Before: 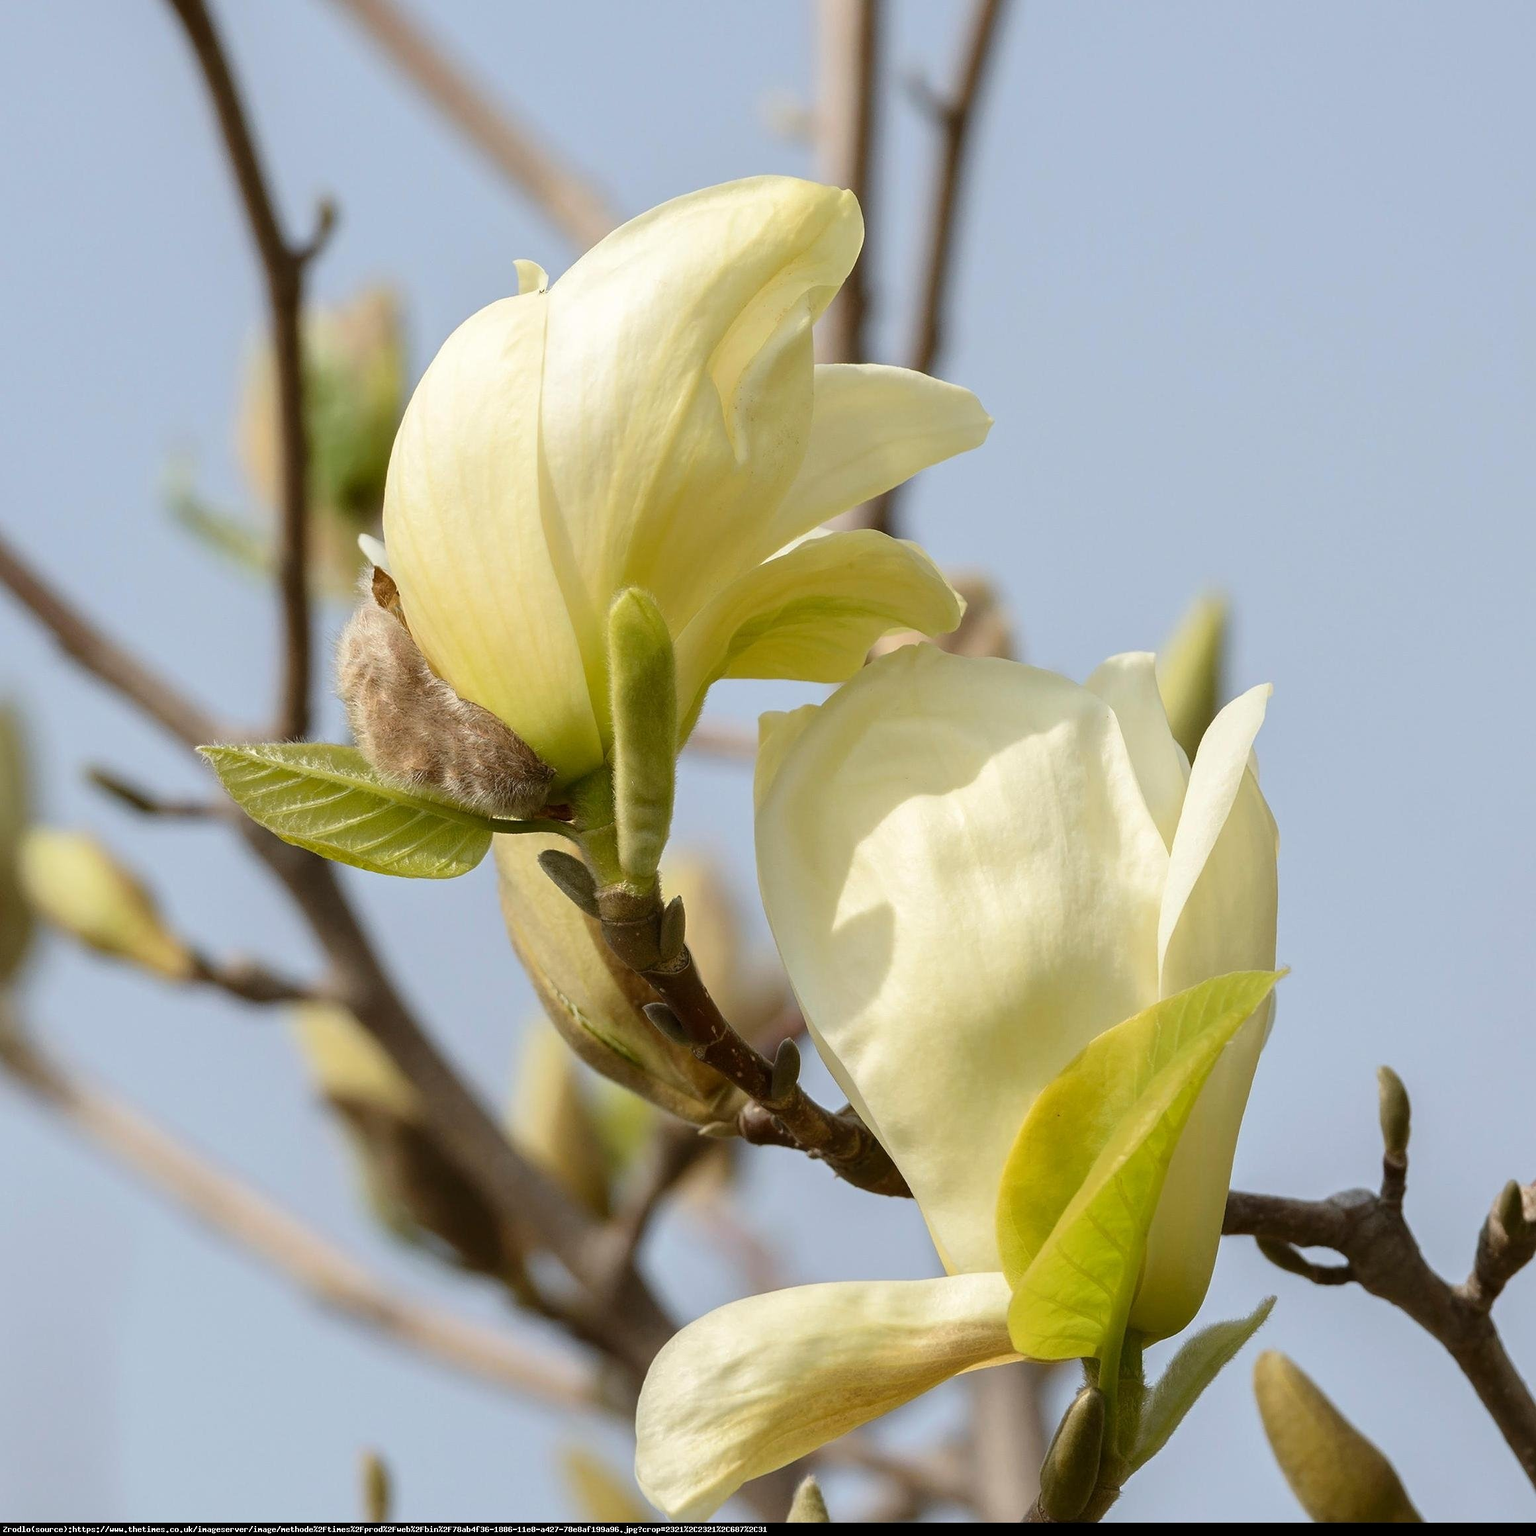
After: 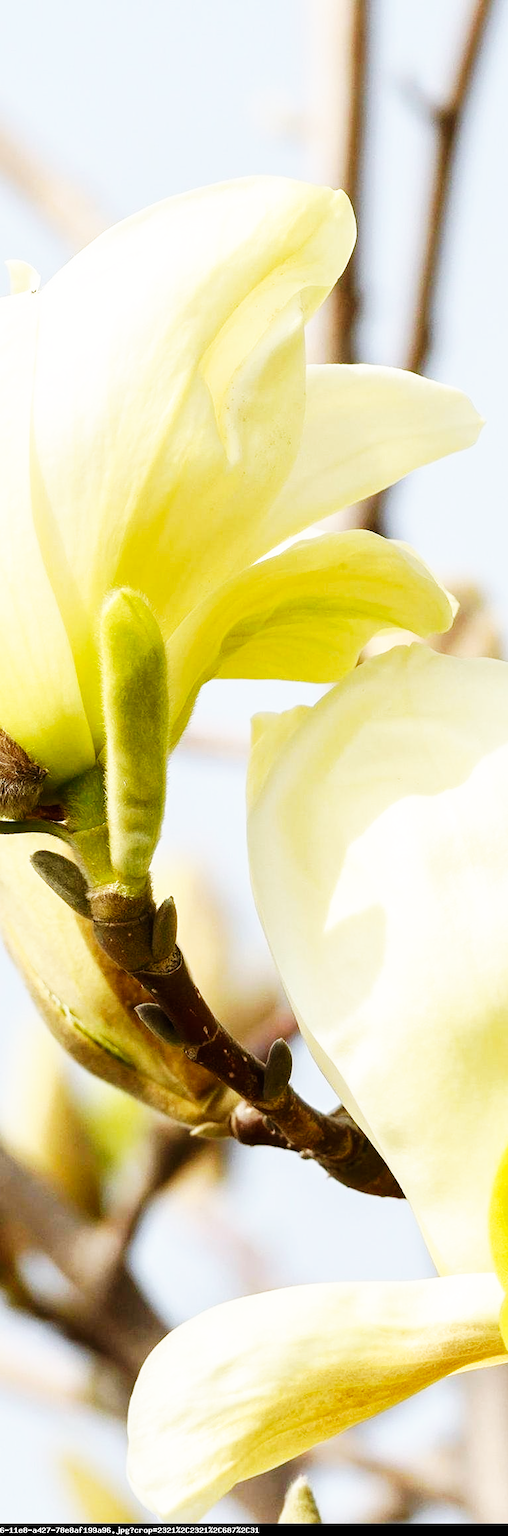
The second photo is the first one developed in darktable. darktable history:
base curve: curves: ch0 [(0, 0) (0.007, 0.004) (0.027, 0.03) (0.046, 0.07) (0.207, 0.54) (0.442, 0.872) (0.673, 0.972) (1, 1)], preserve colors none
crop: left 33.09%, right 33.802%
